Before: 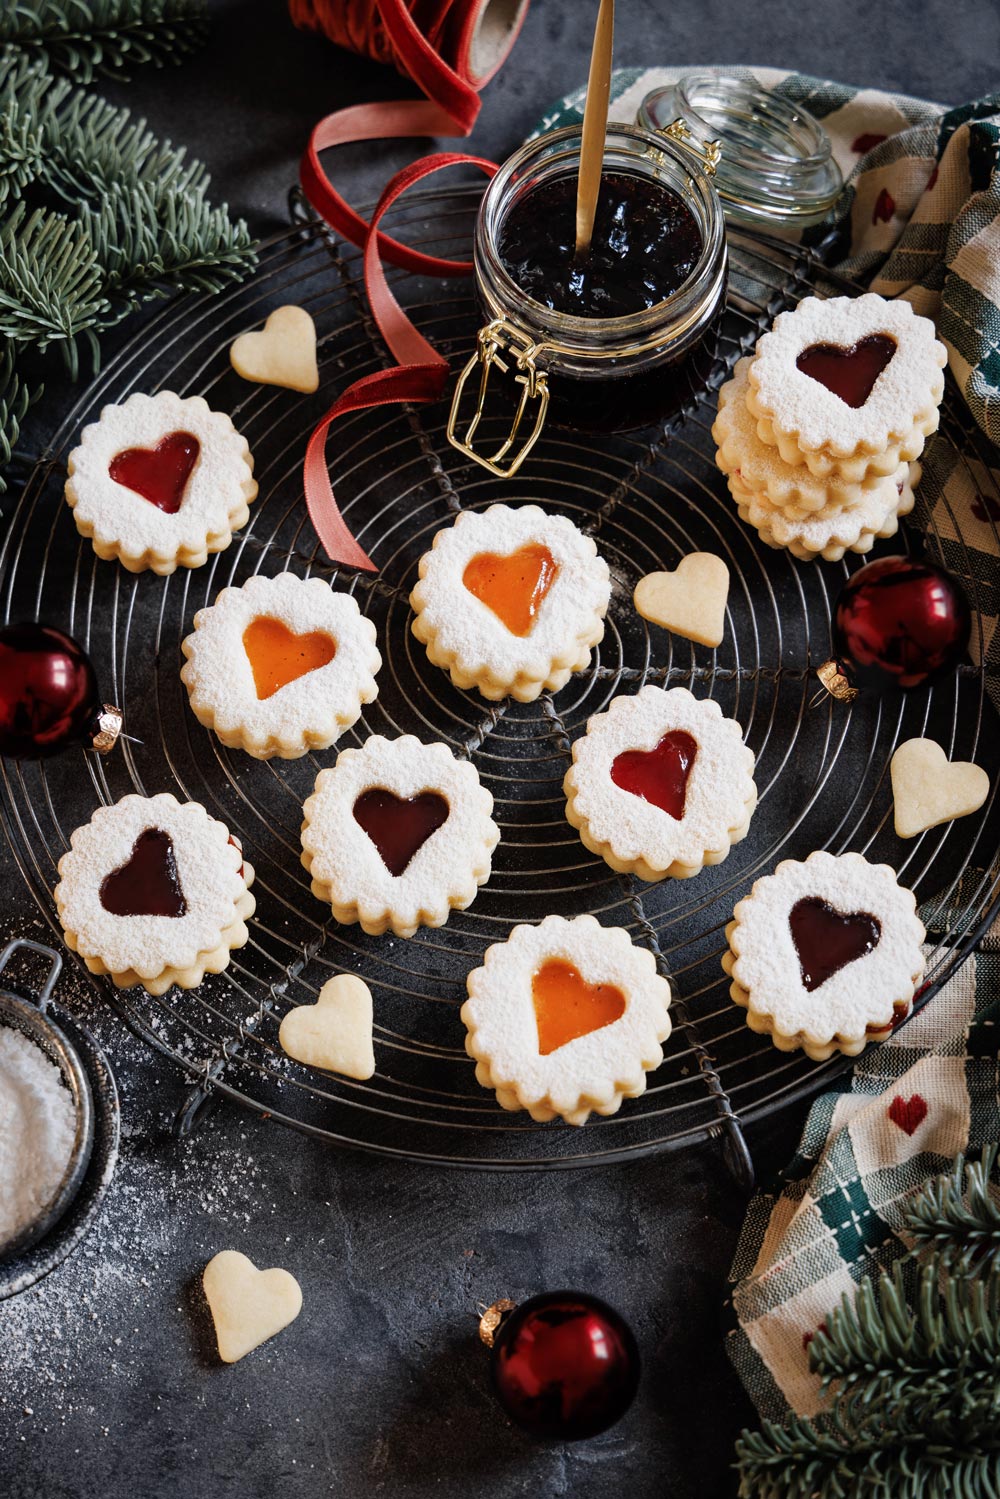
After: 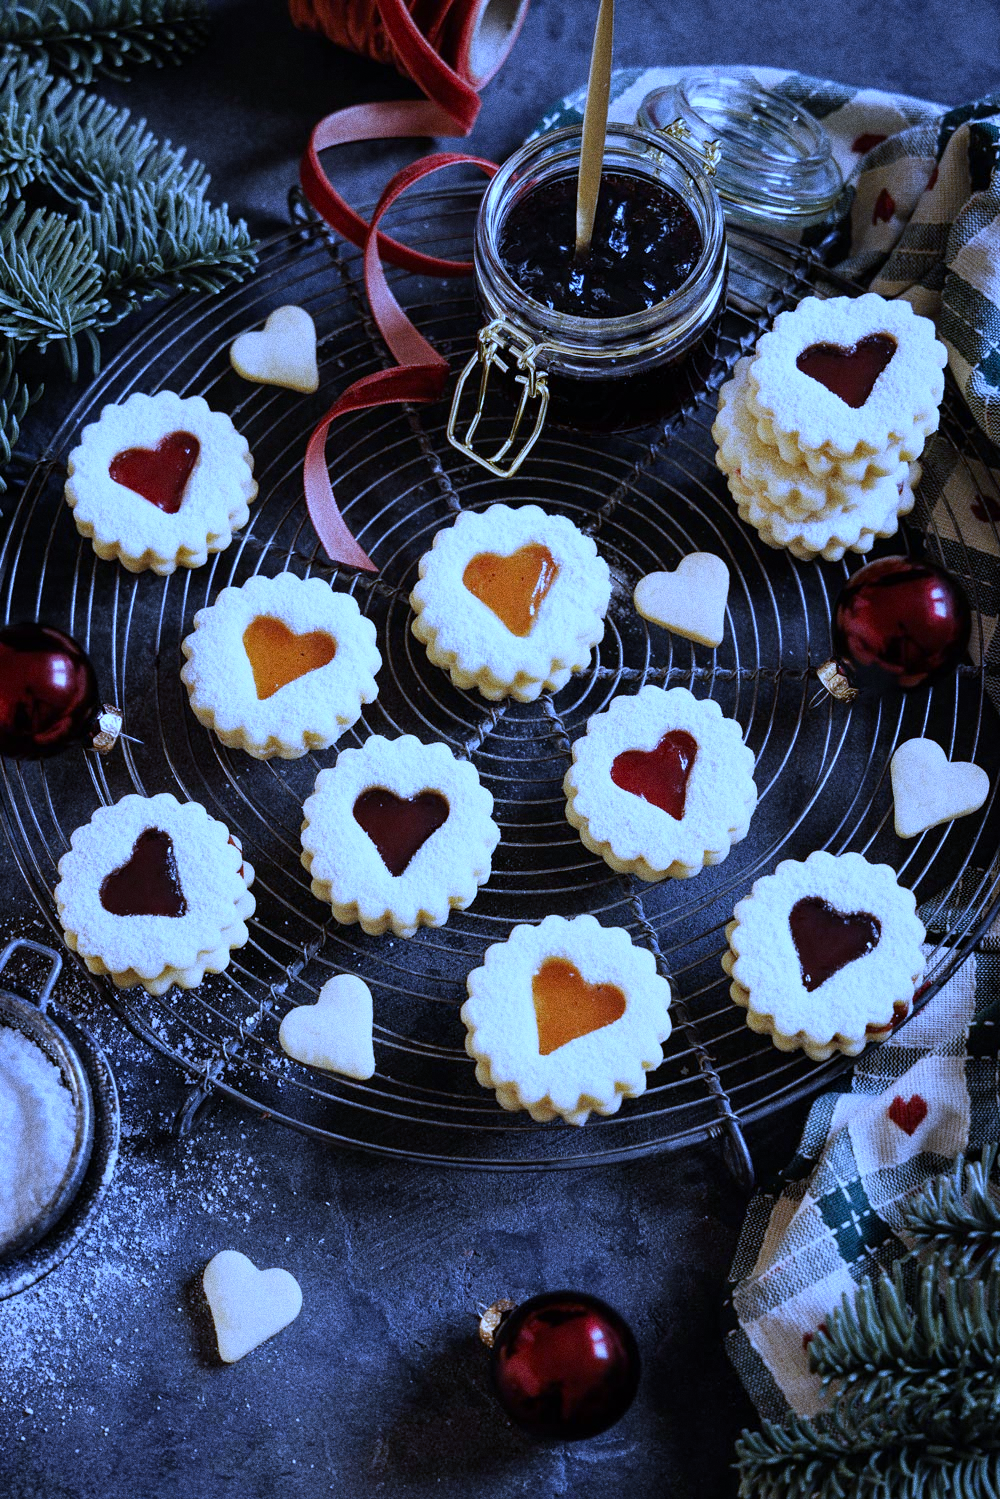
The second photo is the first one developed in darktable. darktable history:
grain: coarseness 0.09 ISO, strength 40%
white balance: red 0.766, blue 1.537
